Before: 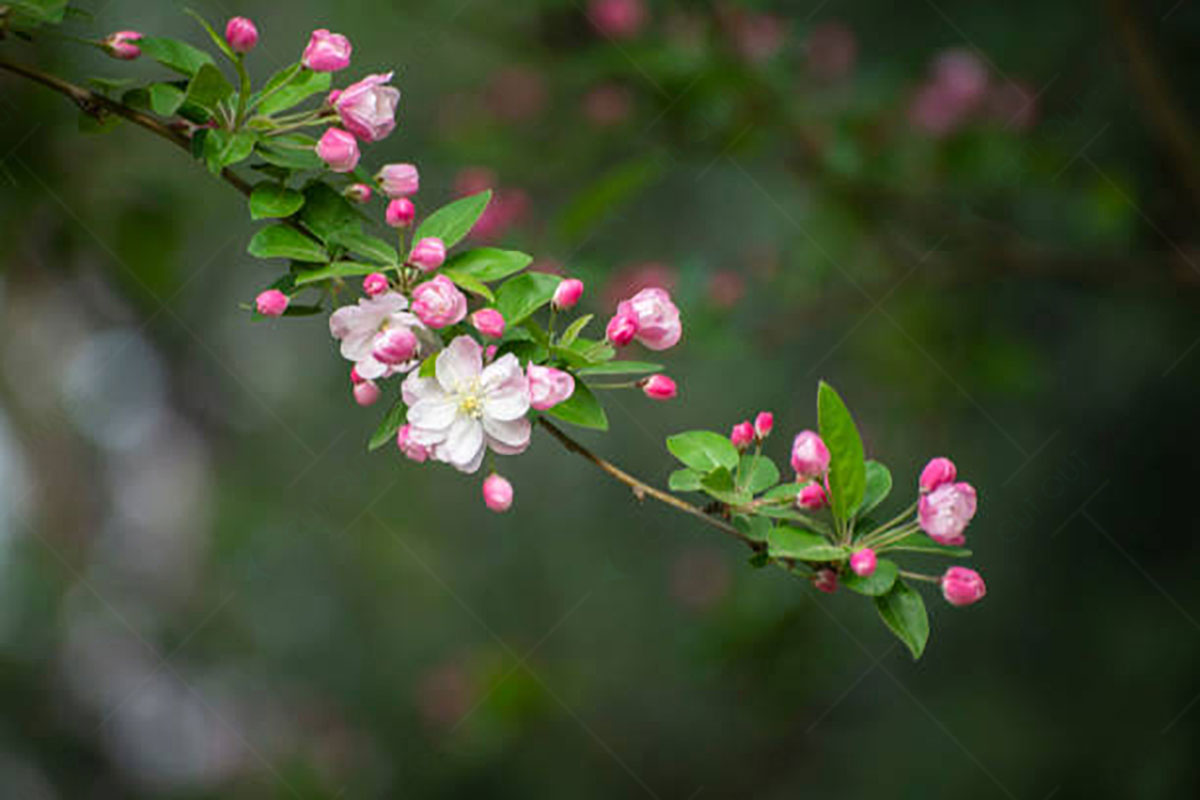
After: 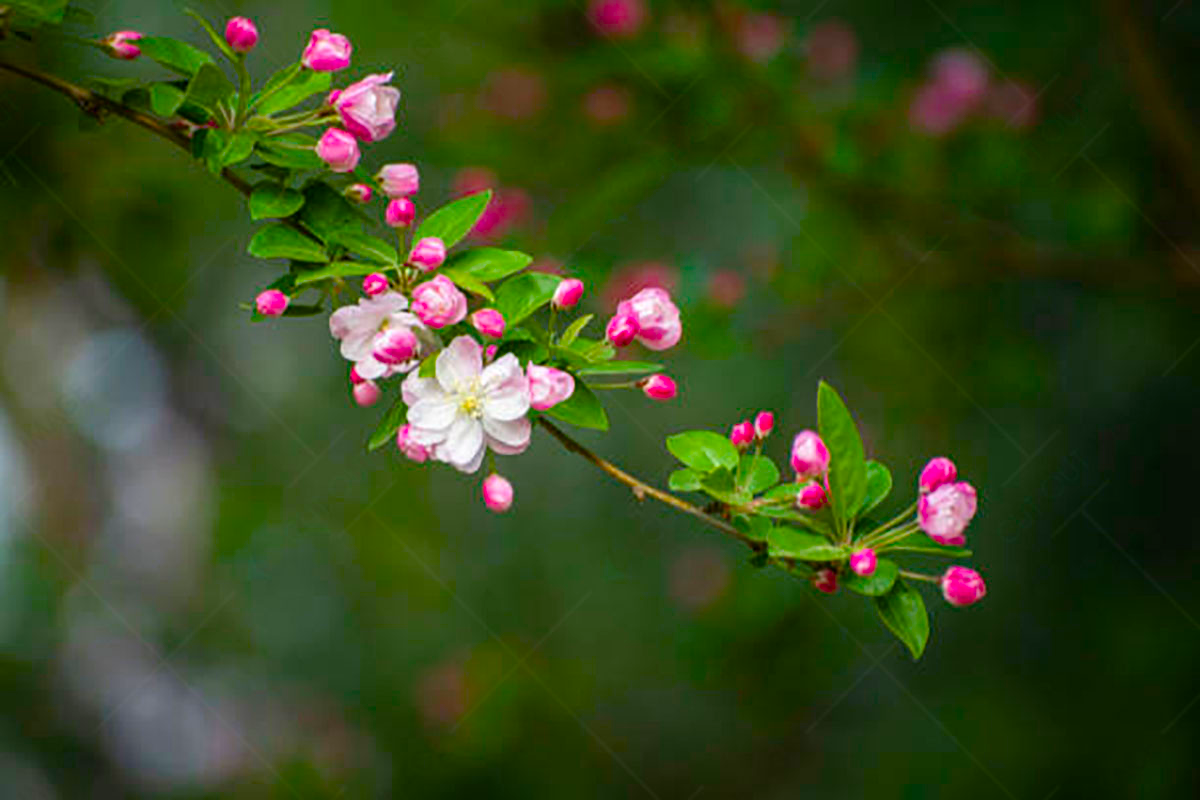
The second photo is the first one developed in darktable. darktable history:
color balance rgb: linear chroma grading › global chroma 19.839%, perceptual saturation grading › global saturation 20%, perceptual saturation grading › highlights -14.409%, perceptual saturation grading › shadows 50.184%
